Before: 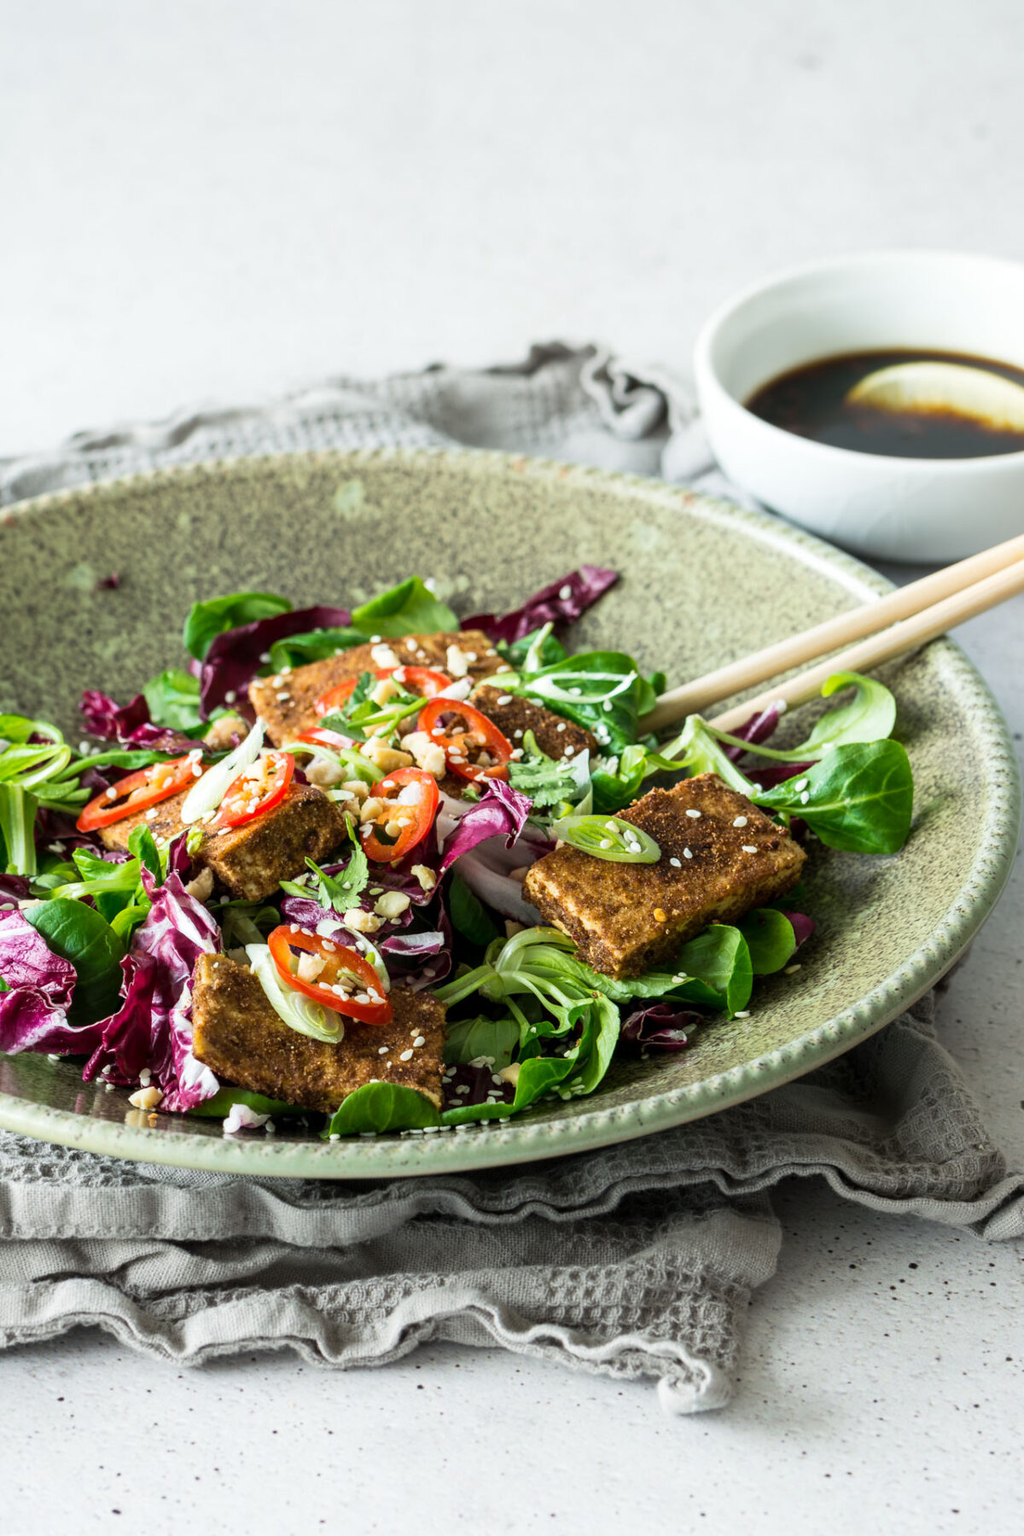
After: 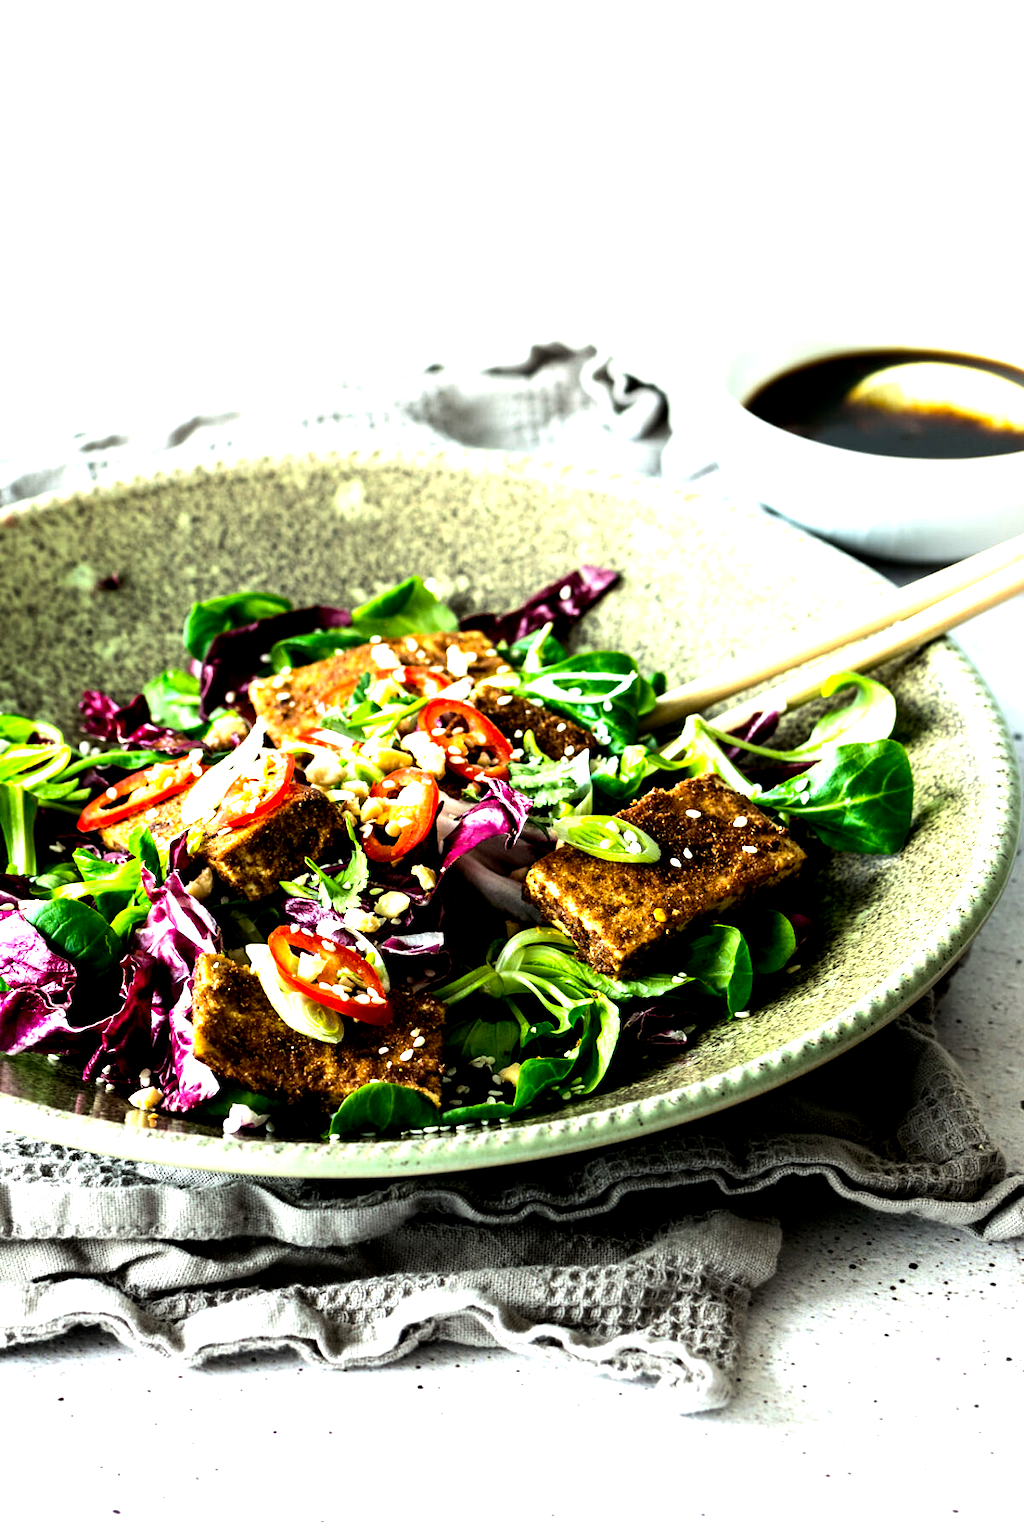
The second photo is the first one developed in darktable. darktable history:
tone equalizer: -8 EV -0.75 EV, -7 EV -0.7 EV, -6 EV -0.6 EV, -5 EV -0.4 EV, -3 EV 0.4 EV, -2 EV 0.6 EV, -1 EV 0.7 EV, +0 EV 0.75 EV, edges refinement/feathering 500, mask exposure compensation -1.57 EV, preserve details no
color balance: lift [0.991, 1, 1, 1], gamma [0.996, 1, 1, 1], input saturation 98.52%, contrast 20.34%, output saturation 103.72%
exposure: black level correction 0.009, exposure 0.014 EV, compensate highlight preservation false
